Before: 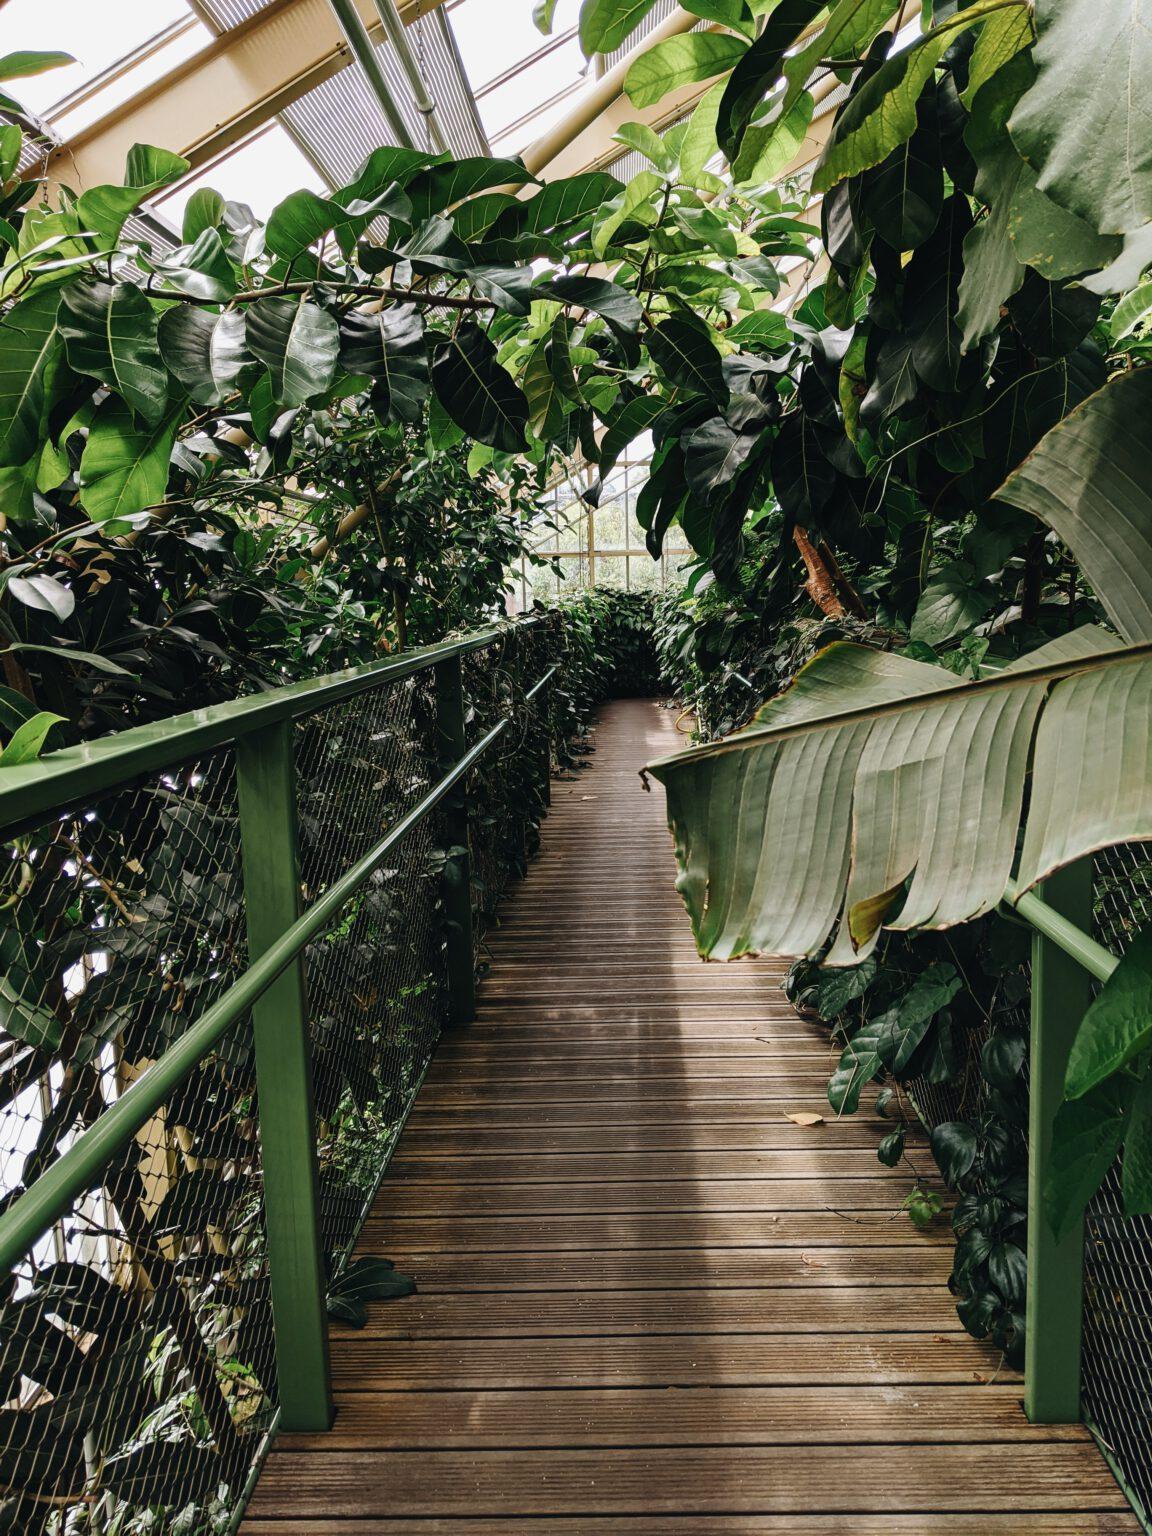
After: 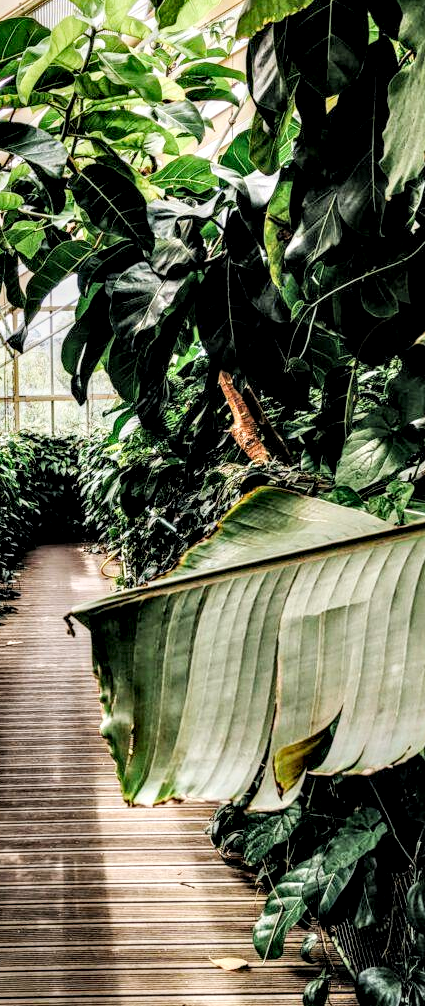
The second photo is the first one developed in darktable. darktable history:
crop and rotate: left 49.935%, top 10.102%, right 13.152%, bottom 24.375%
filmic rgb: black relative exposure -7.39 EV, white relative exposure 5.08 EV, threshold 2.99 EV, hardness 3.2, enable highlight reconstruction true
exposure: black level correction 0.001, exposure 0.499 EV, compensate exposure bias true, compensate highlight preservation false
local contrast: detail 202%
contrast brightness saturation: brightness 0.089, saturation 0.195
